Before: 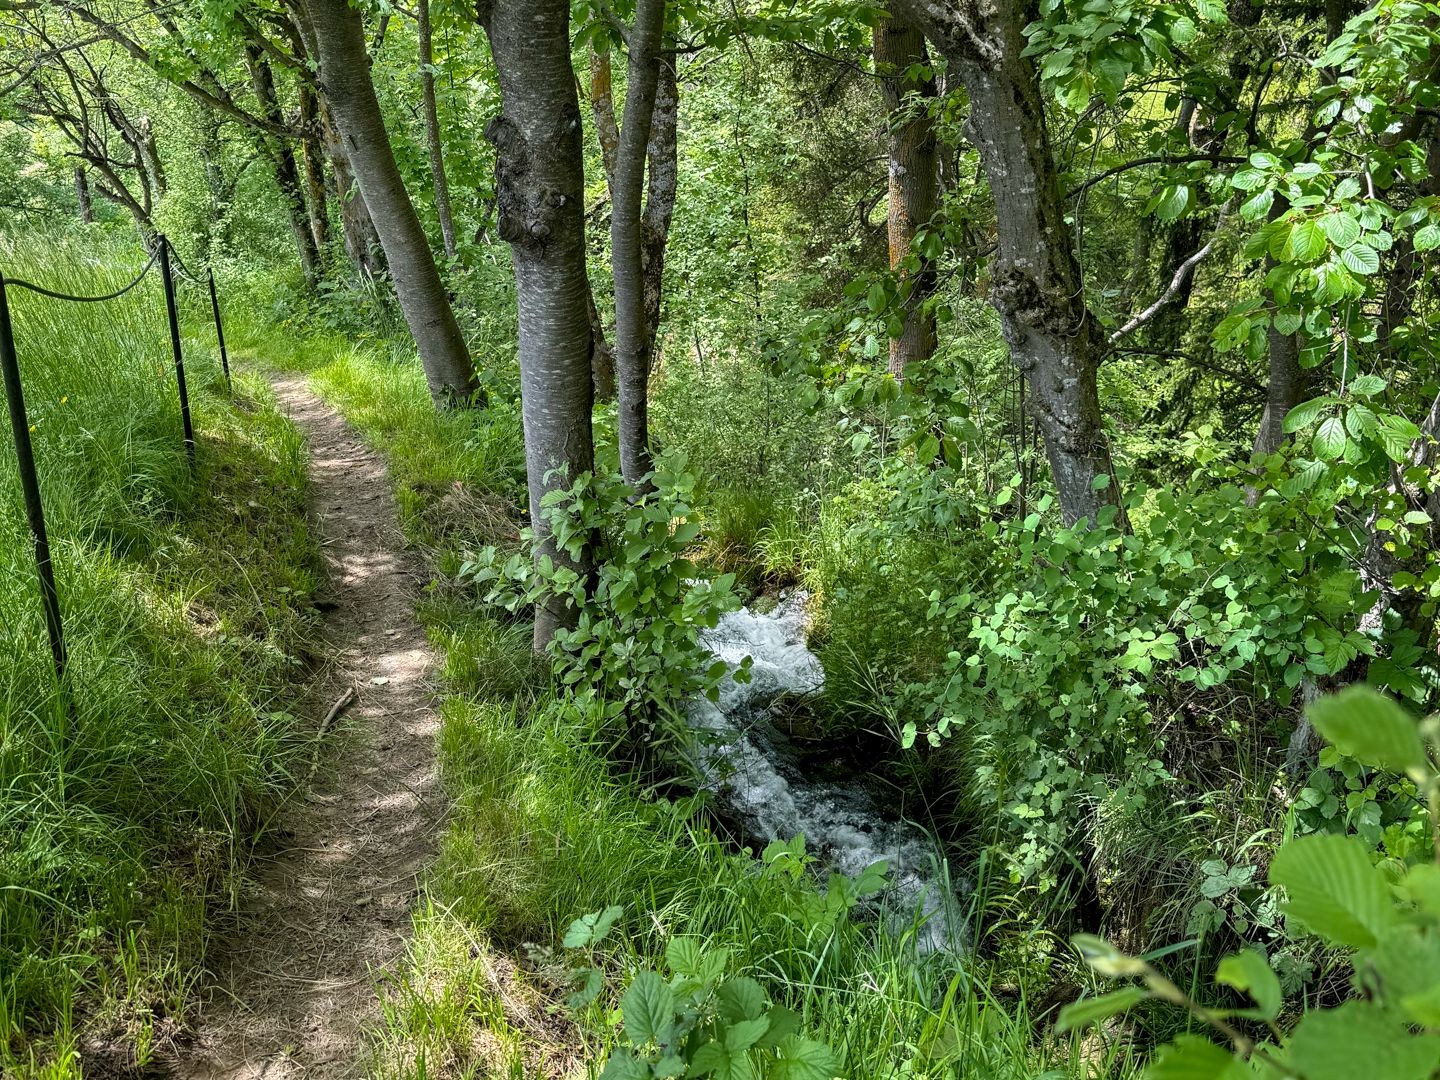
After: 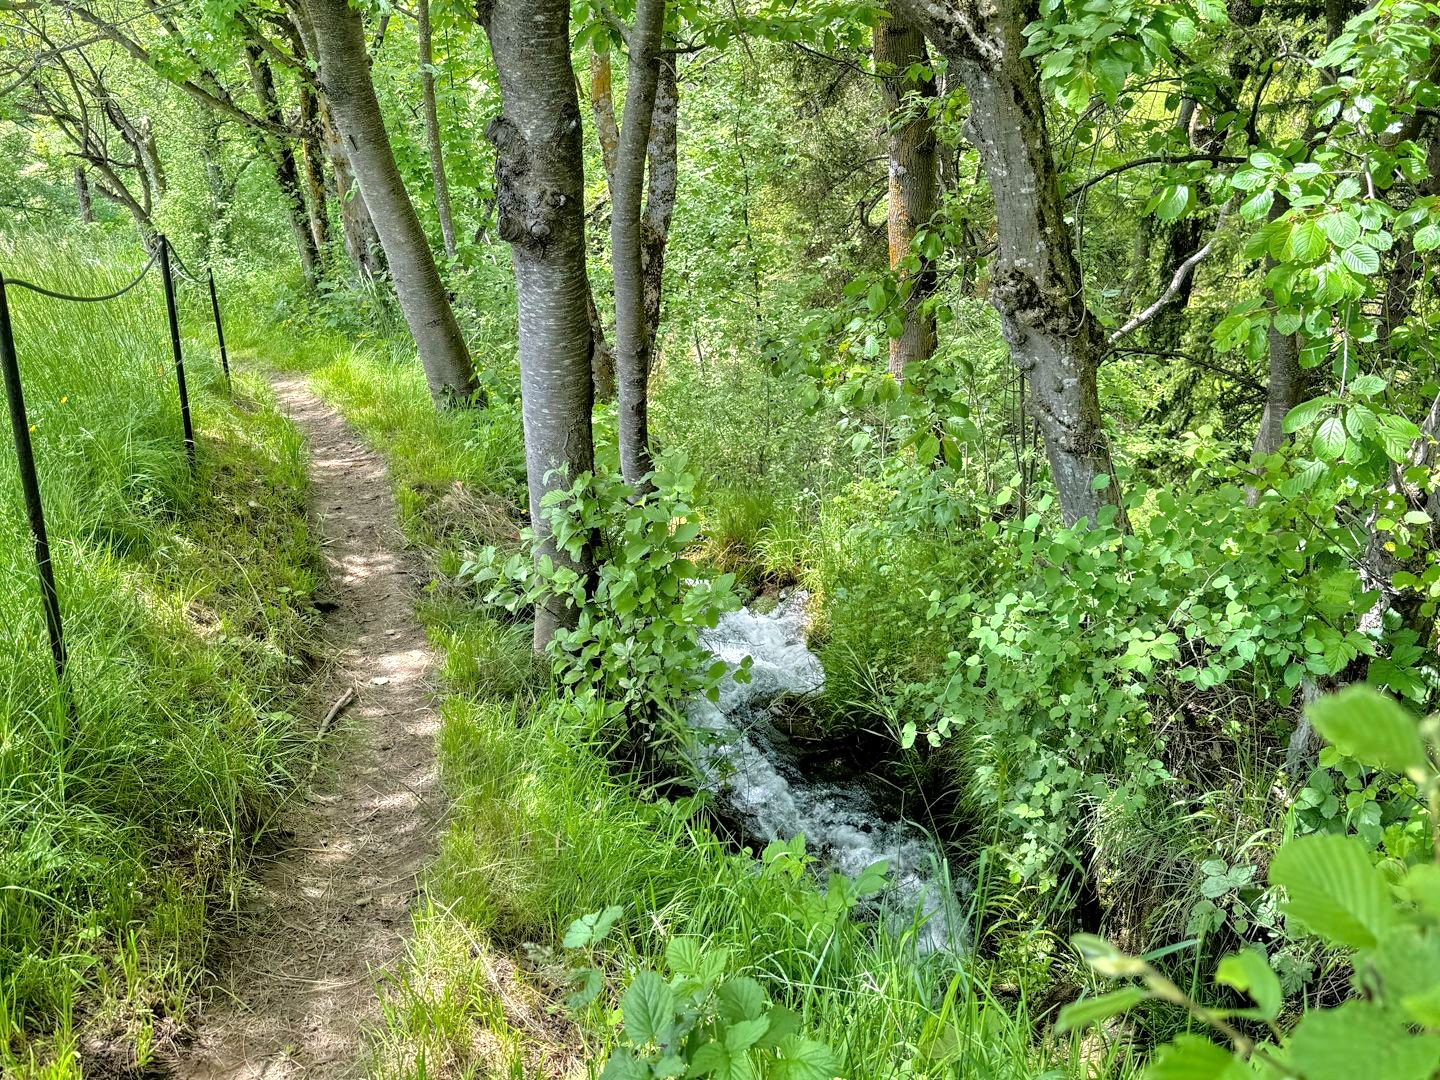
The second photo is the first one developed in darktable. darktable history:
tone equalizer: -7 EV 0.147 EV, -6 EV 0.567 EV, -5 EV 1.12 EV, -4 EV 1.35 EV, -3 EV 1.13 EV, -2 EV 0.6 EV, -1 EV 0.165 EV, mask exposure compensation -0.503 EV
